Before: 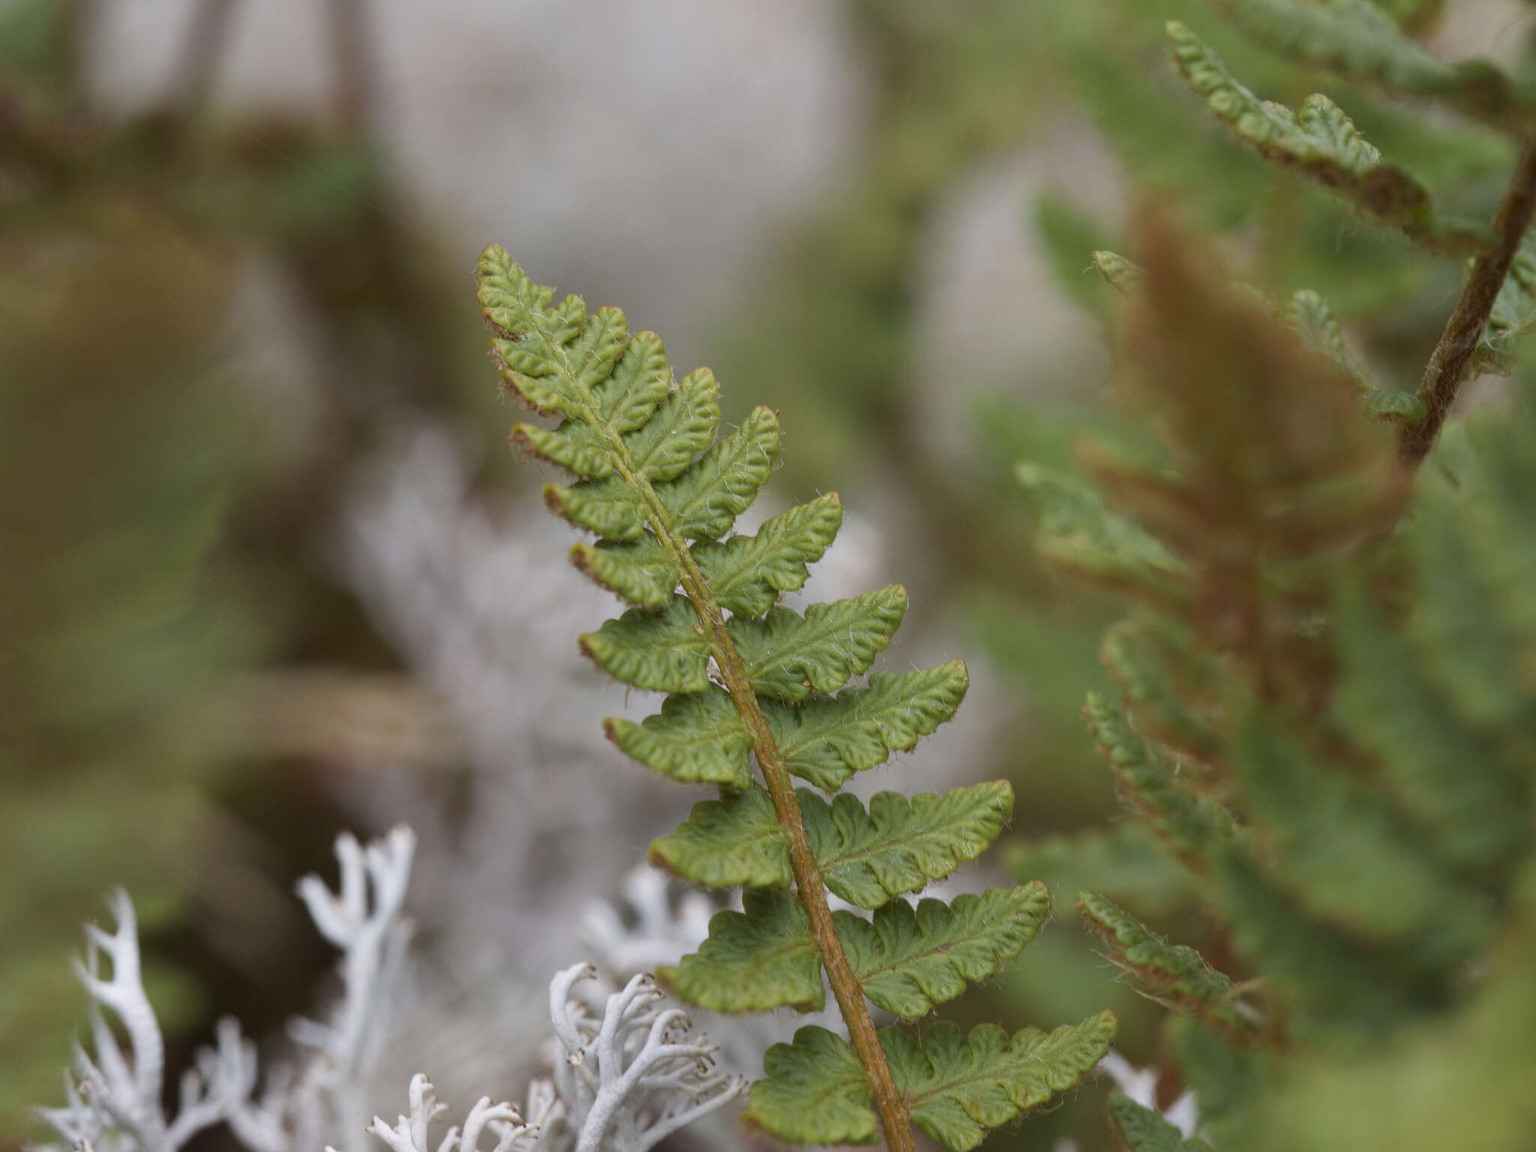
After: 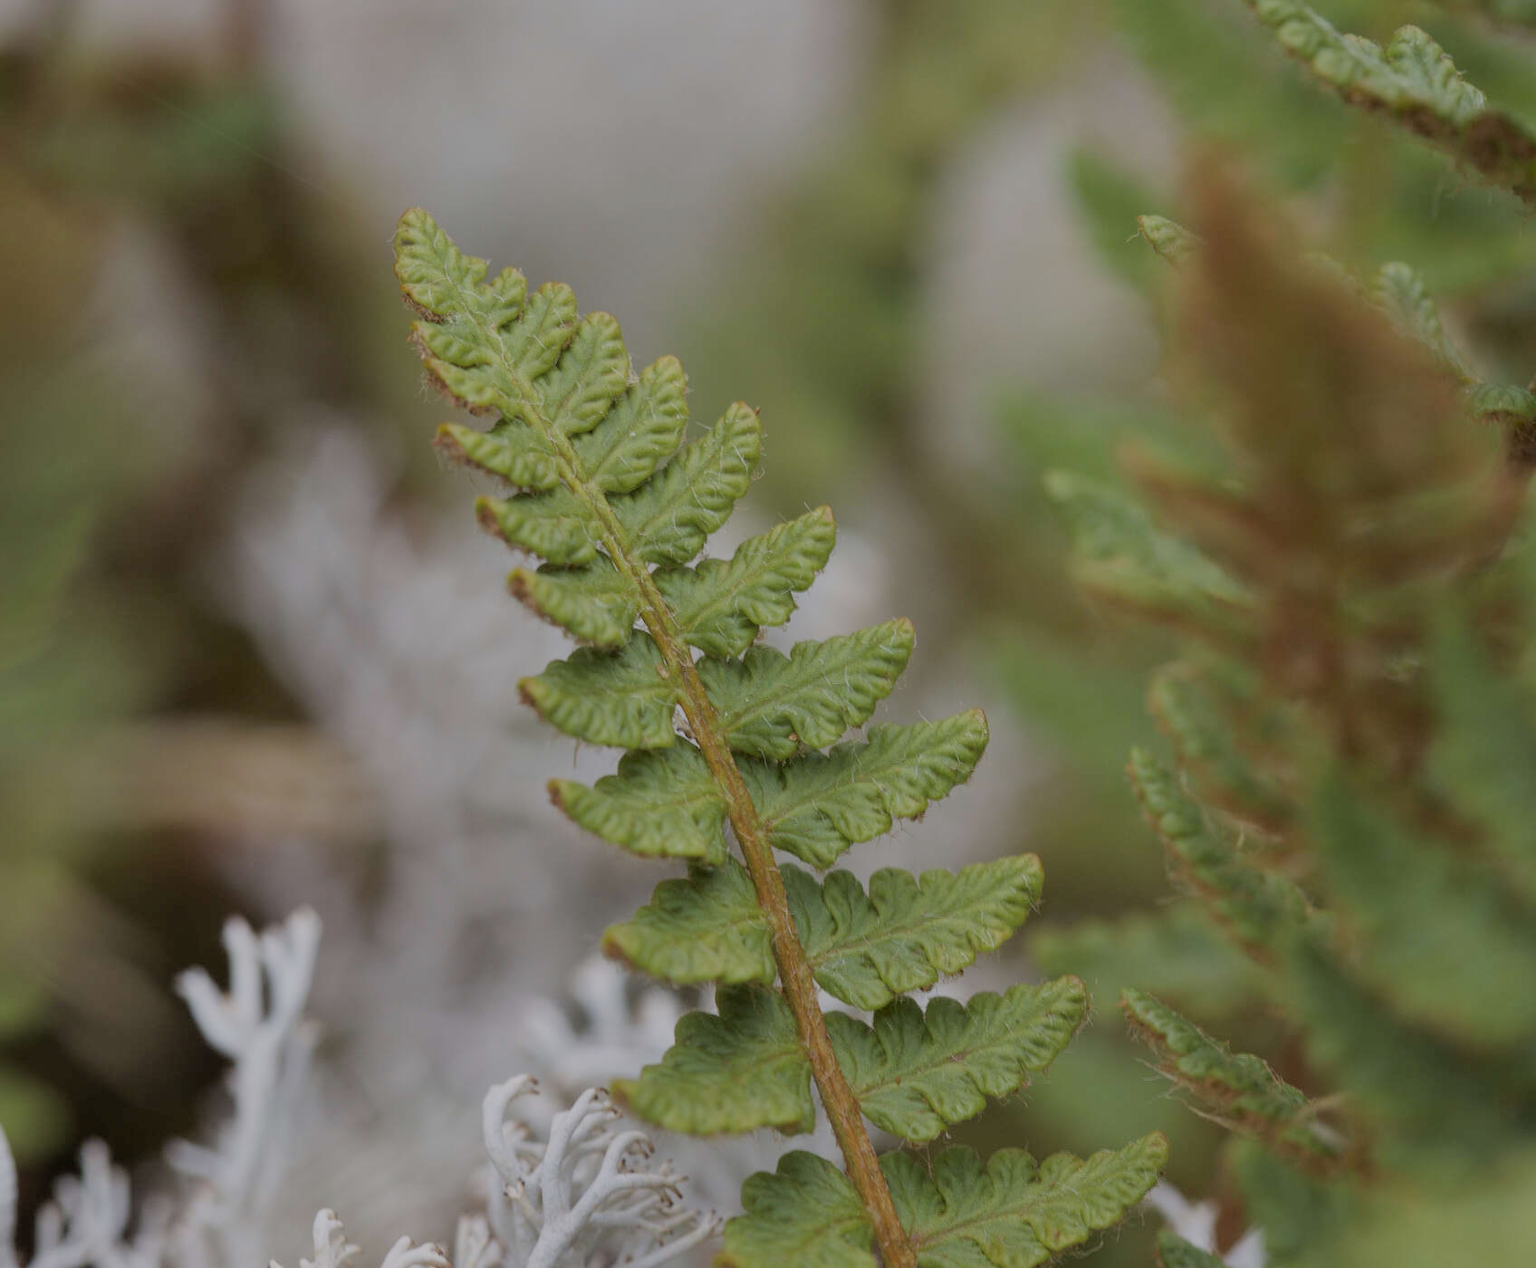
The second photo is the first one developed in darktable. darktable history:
filmic rgb: black relative exposure -8.81 EV, white relative exposure 4.99 EV, target black luminance 0%, hardness 3.77, latitude 66.44%, contrast 0.814, highlights saturation mix 10.73%, shadows ↔ highlights balance 20.03%
crop: left 9.781%, top 6.337%, right 7.306%, bottom 2.407%
